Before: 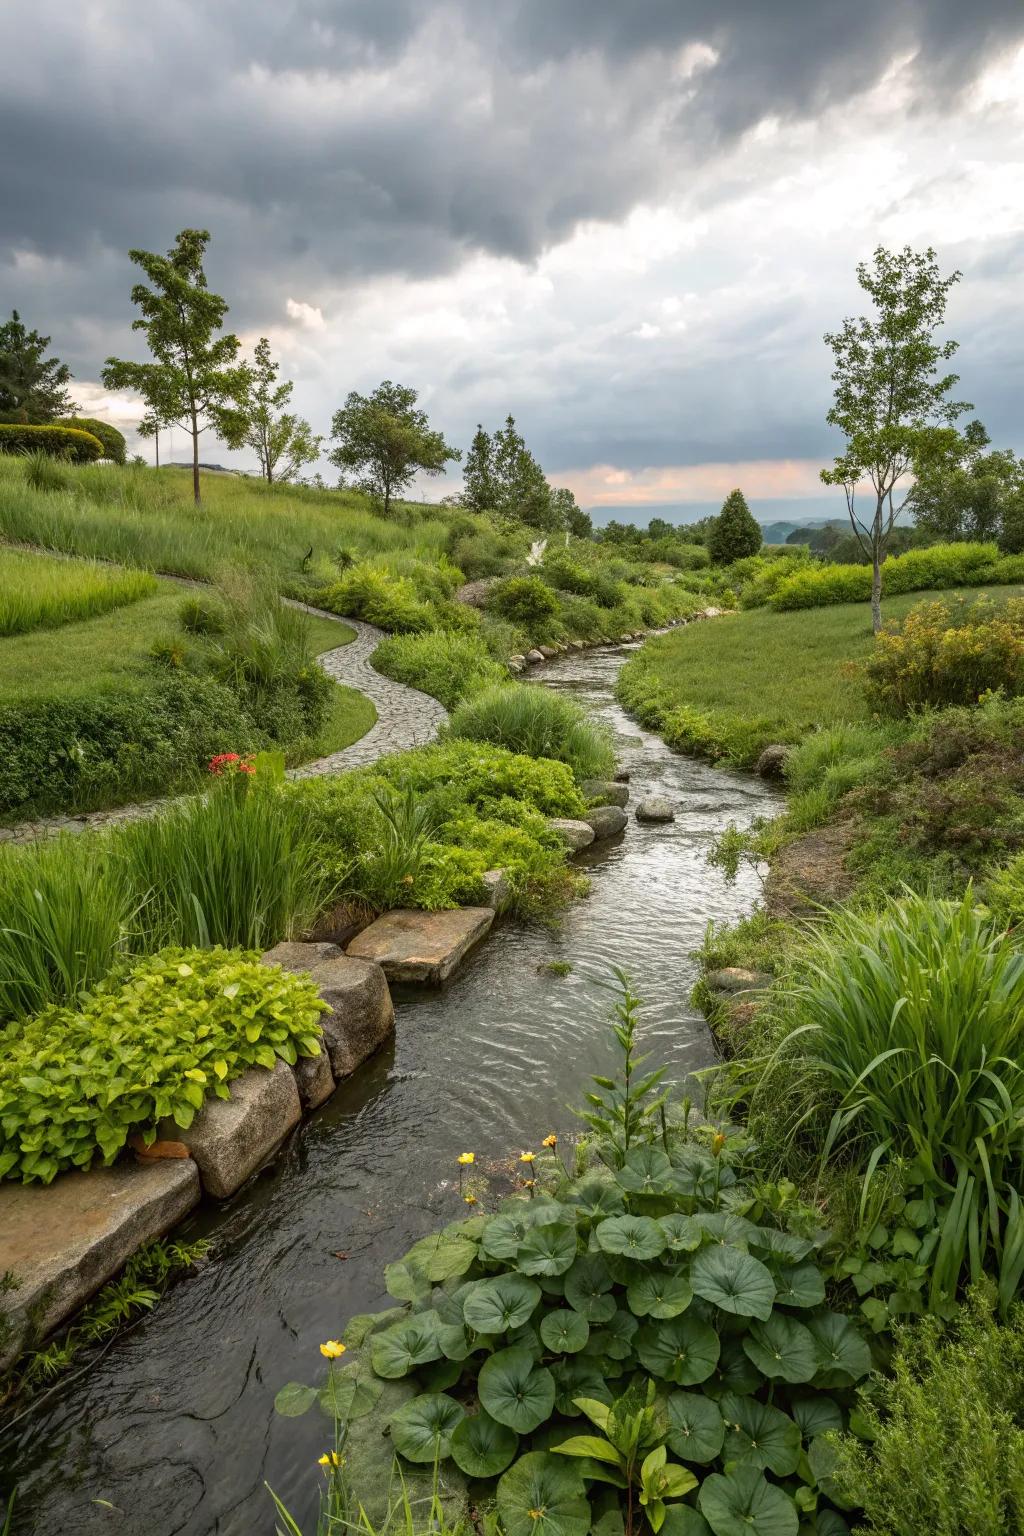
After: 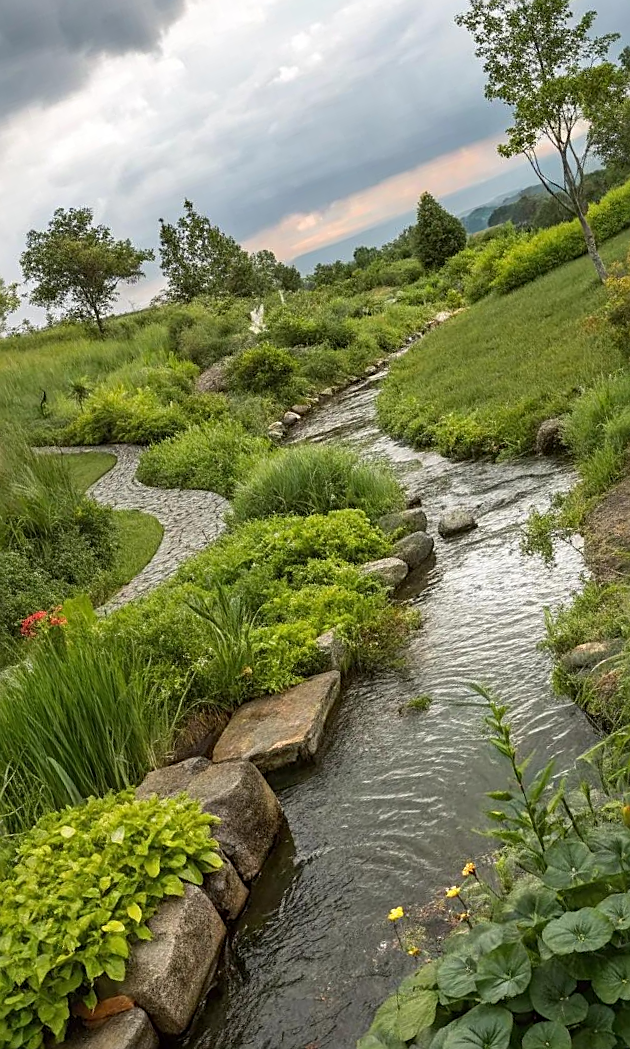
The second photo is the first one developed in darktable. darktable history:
sharpen: on, module defaults
crop and rotate: angle 19.74°, left 6.727%, right 4.163%, bottom 1.099%
